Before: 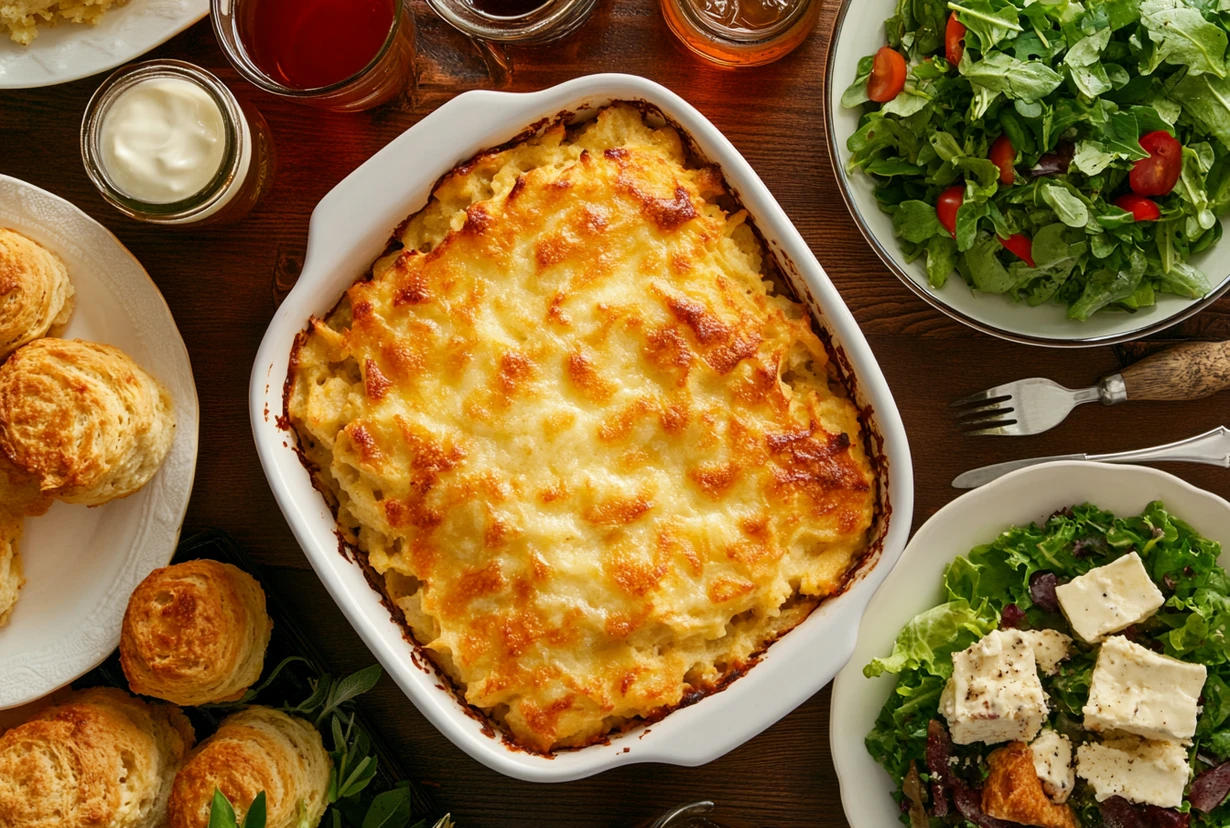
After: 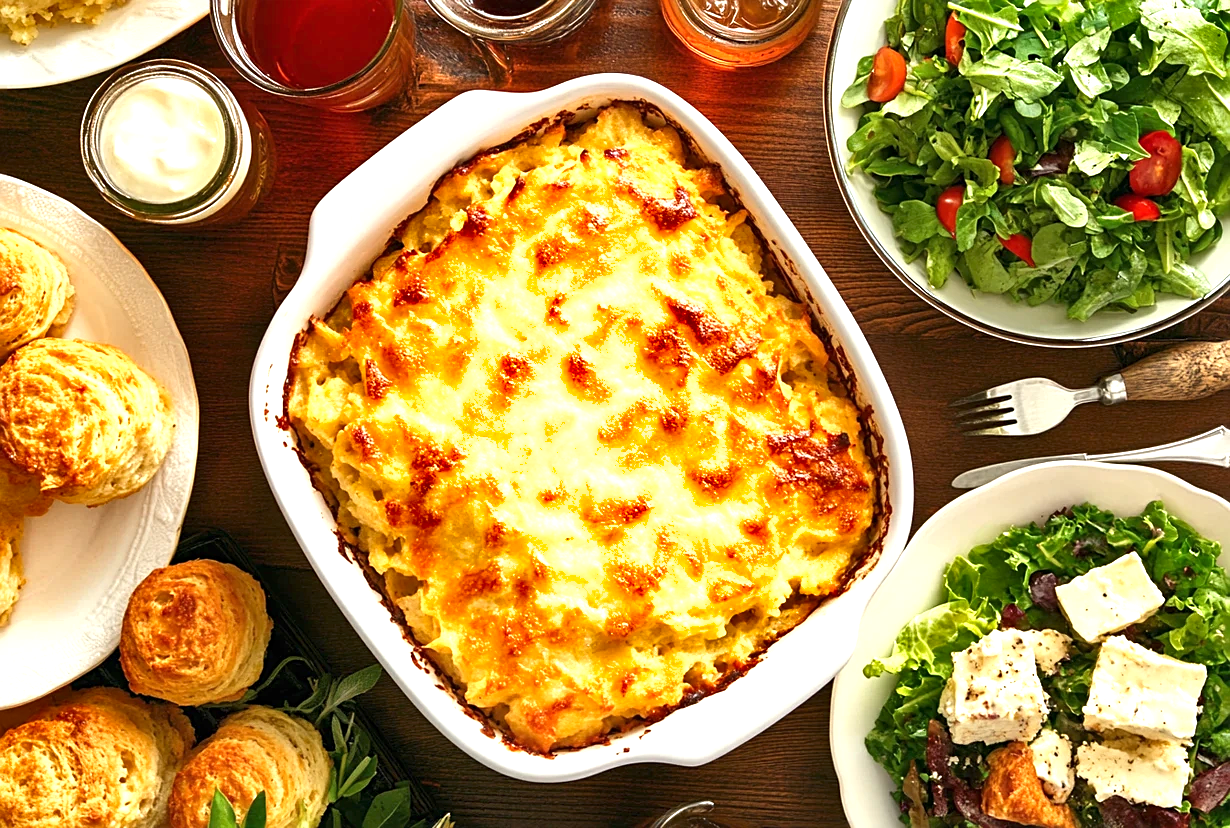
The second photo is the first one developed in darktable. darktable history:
exposure: black level correction 0, exposure 1.2 EV, compensate exposure bias true, compensate highlight preservation false
sharpen: radius 2.477, amount 0.336
shadows and highlights: soften with gaussian
